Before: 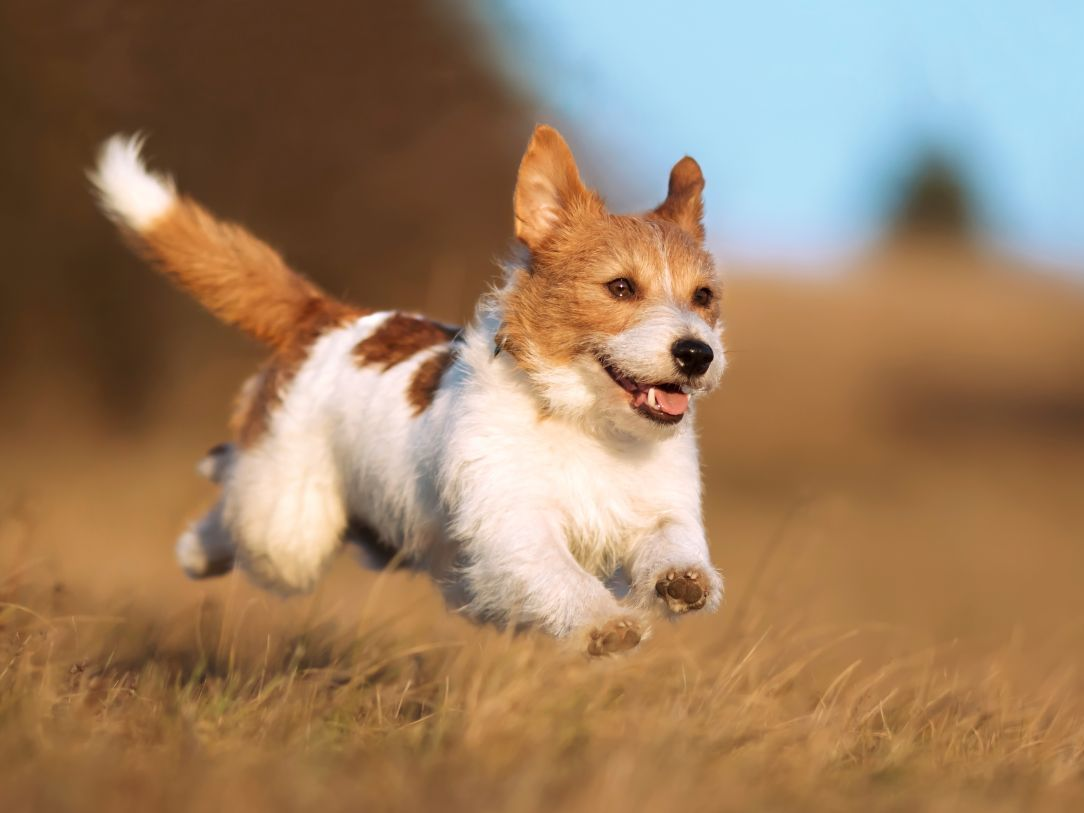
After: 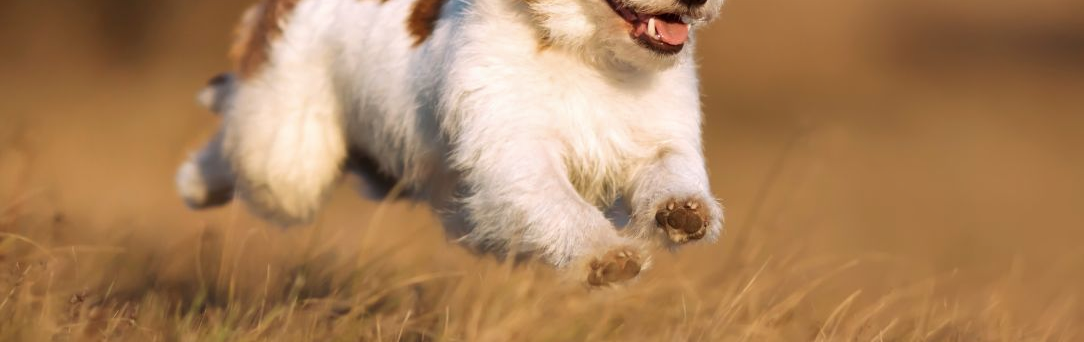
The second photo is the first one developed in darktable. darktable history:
shadows and highlights: soften with gaussian
crop: top 45.551%, bottom 12.262%
